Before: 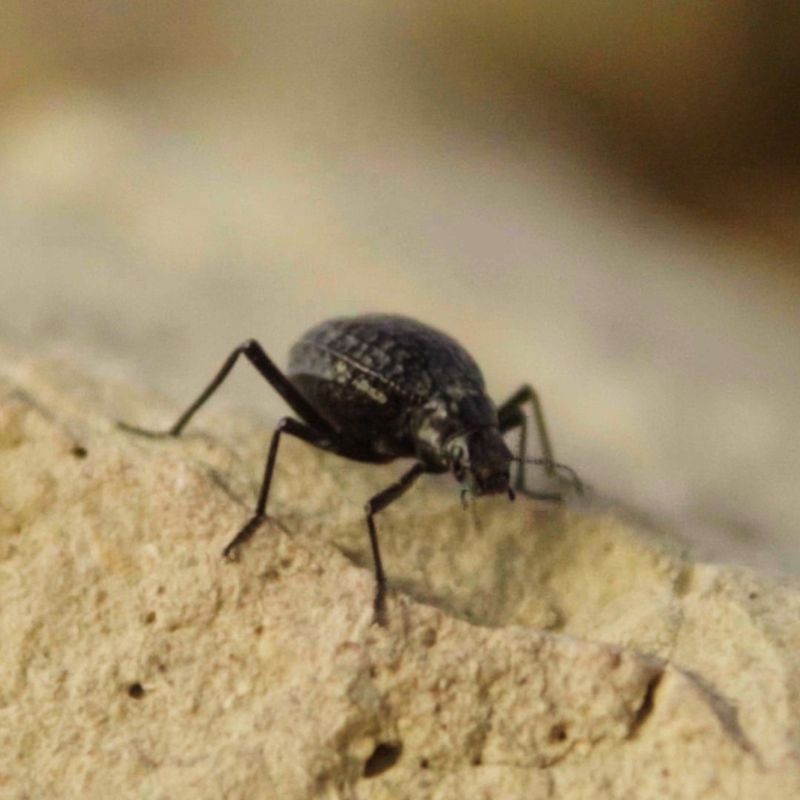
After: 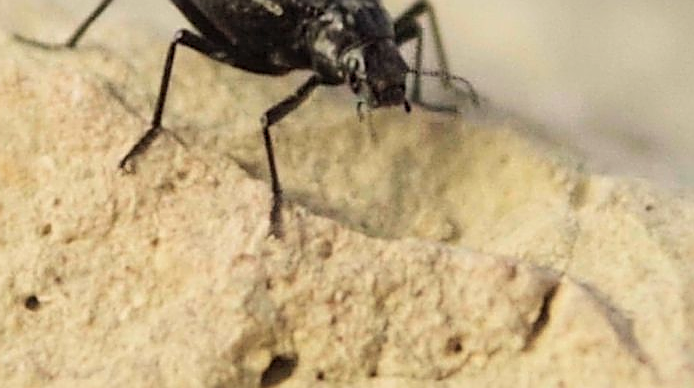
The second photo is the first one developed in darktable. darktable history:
crop and rotate: left 13.244%, top 48.578%, bottom 2.828%
tone curve: curves: ch0 [(0, 0) (0.003, 0.004) (0.011, 0.015) (0.025, 0.033) (0.044, 0.059) (0.069, 0.093) (0.1, 0.133) (0.136, 0.182) (0.177, 0.237) (0.224, 0.3) (0.277, 0.369) (0.335, 0.437) (0.399, 0.511) (0.468, 0.584) (0.543, 0.656) (0.623, 0.729) (0.709, 0.8) (0.801, 0.872) (0.898, 0.935) (1, 1)], color space Lab, independent channels, preserve colors none
sharpen: radius 1.704, amount 1.298
